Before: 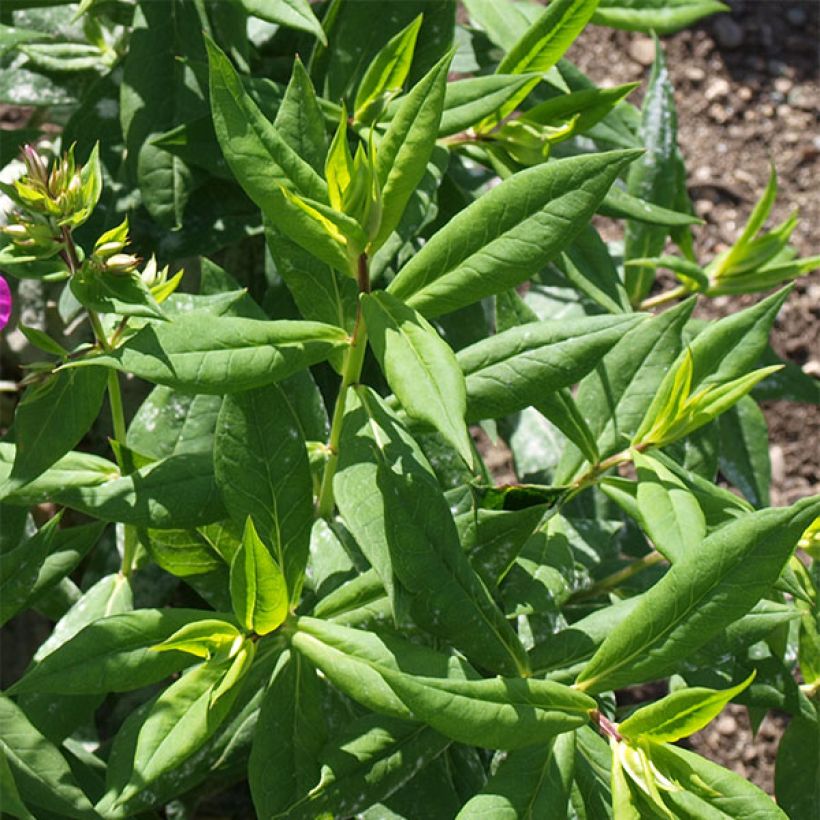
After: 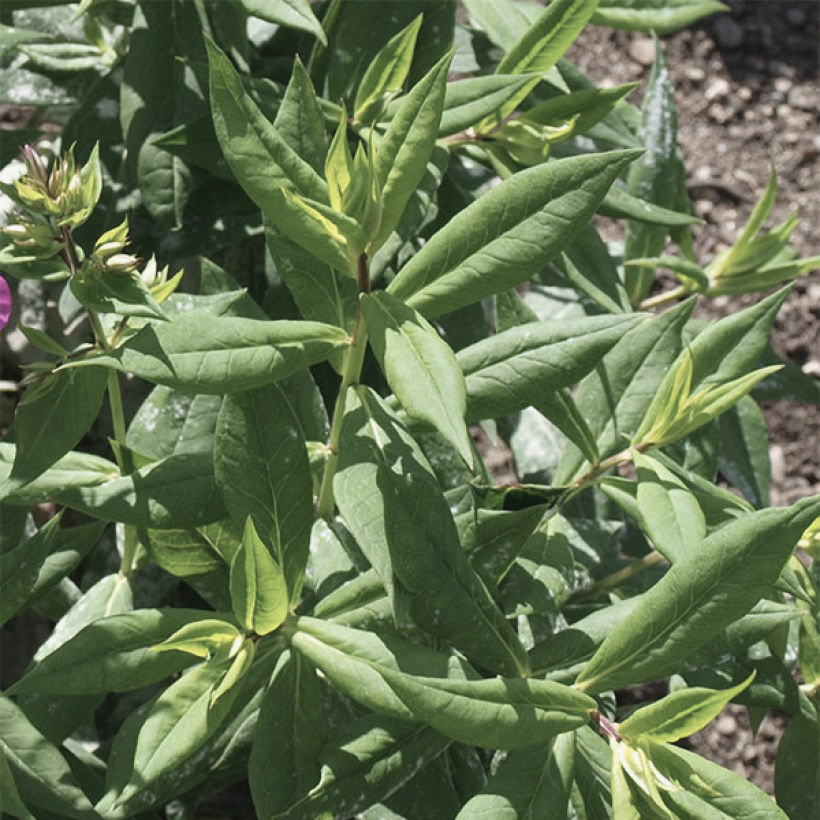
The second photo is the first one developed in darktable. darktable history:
contrast brightness saturation: contrast -0.051, saturation -0.408
